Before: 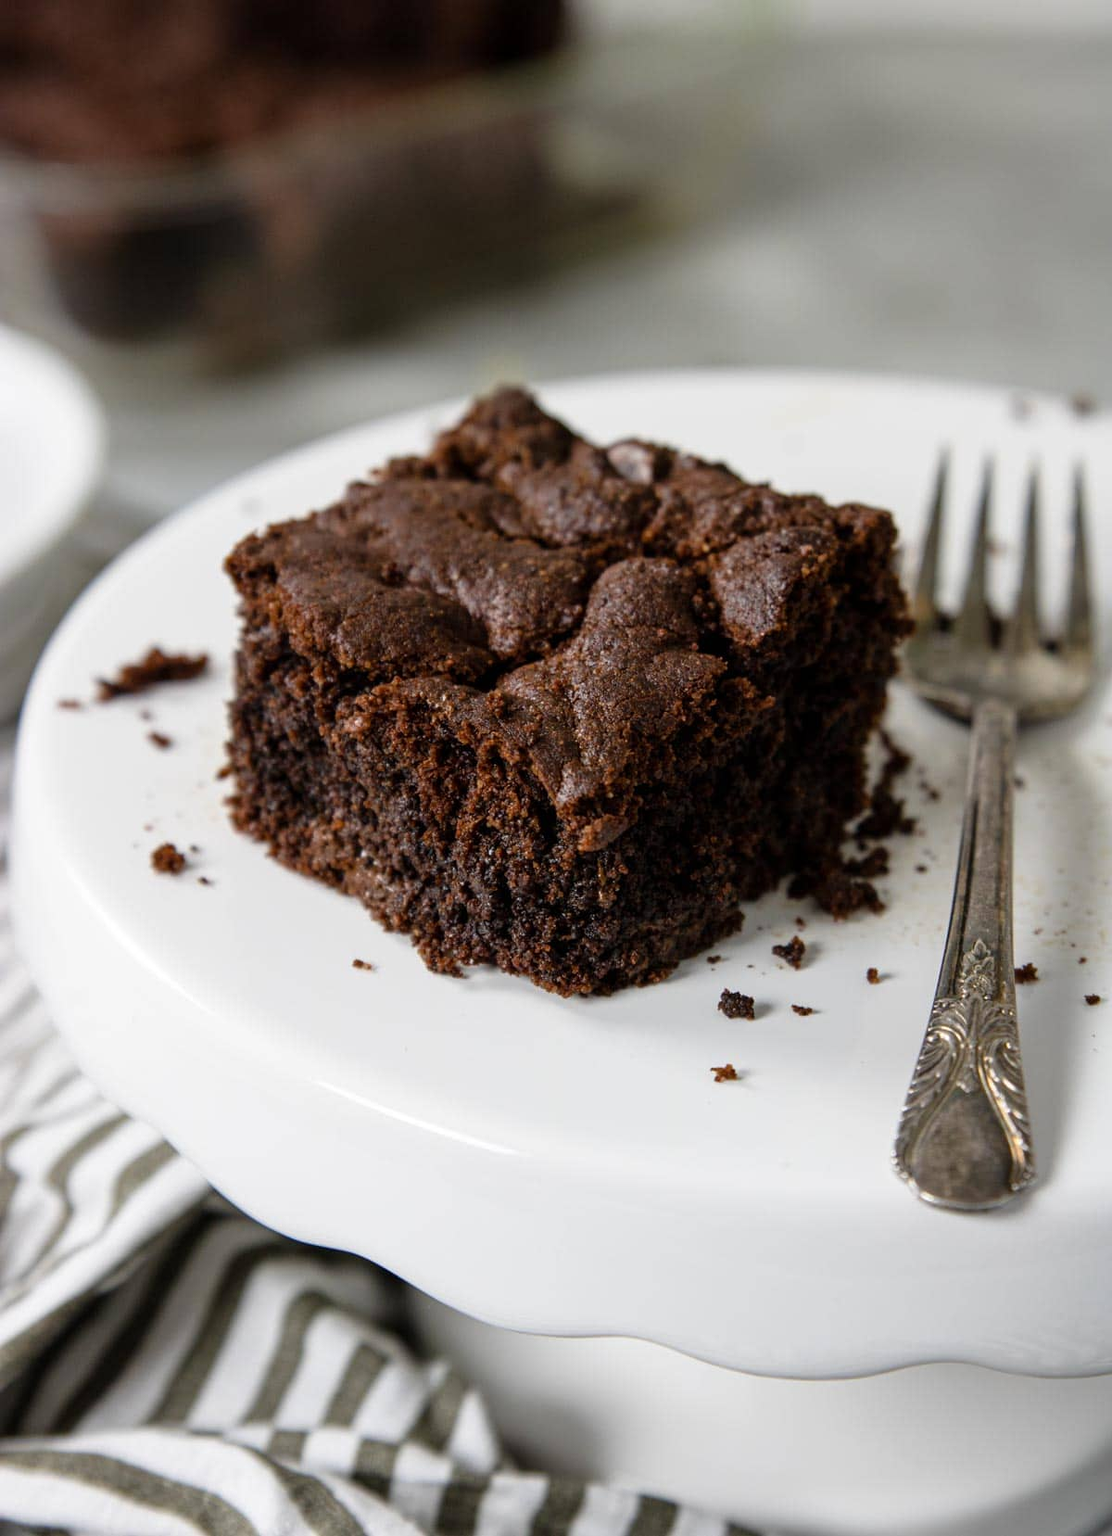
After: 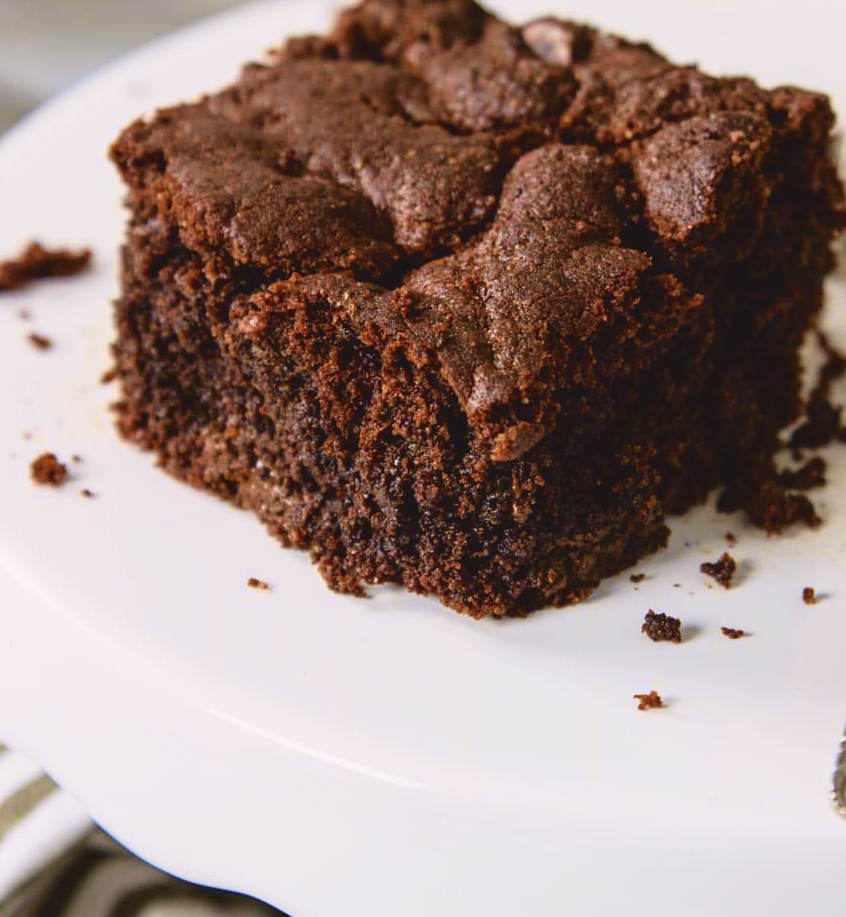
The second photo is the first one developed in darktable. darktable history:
tone curve: curves: ch0 [(0, 0.036) (0.119, 0.115) (0.461, 0.479) (0.715, 0.767) (0.817, 0.865) (1, 0.998)]; ch1 [(0, 0) (0.377, 0.416) (0.44, 0.478) (0.487, 0.498) (0.514, 0.525) (0.538, 0.552) (0.67, 0.688) (1, 1)]; ch2 [(0, 0) (0.38, 0.405) (0.463, 0.445) (0.492, 0.486) (0.524, 0.541) (0.578, 0.59) (0.653, 0.658) (1, 1)], color space Lab, independent channels, preserve colors none
velvia: on, module defaults
crop: left 11.123%, top 27.61%, right 18.3%, bottom 17.034%
contrast brightness saturation: contrast -0.1, brightness 0.05, saturation 0.08
